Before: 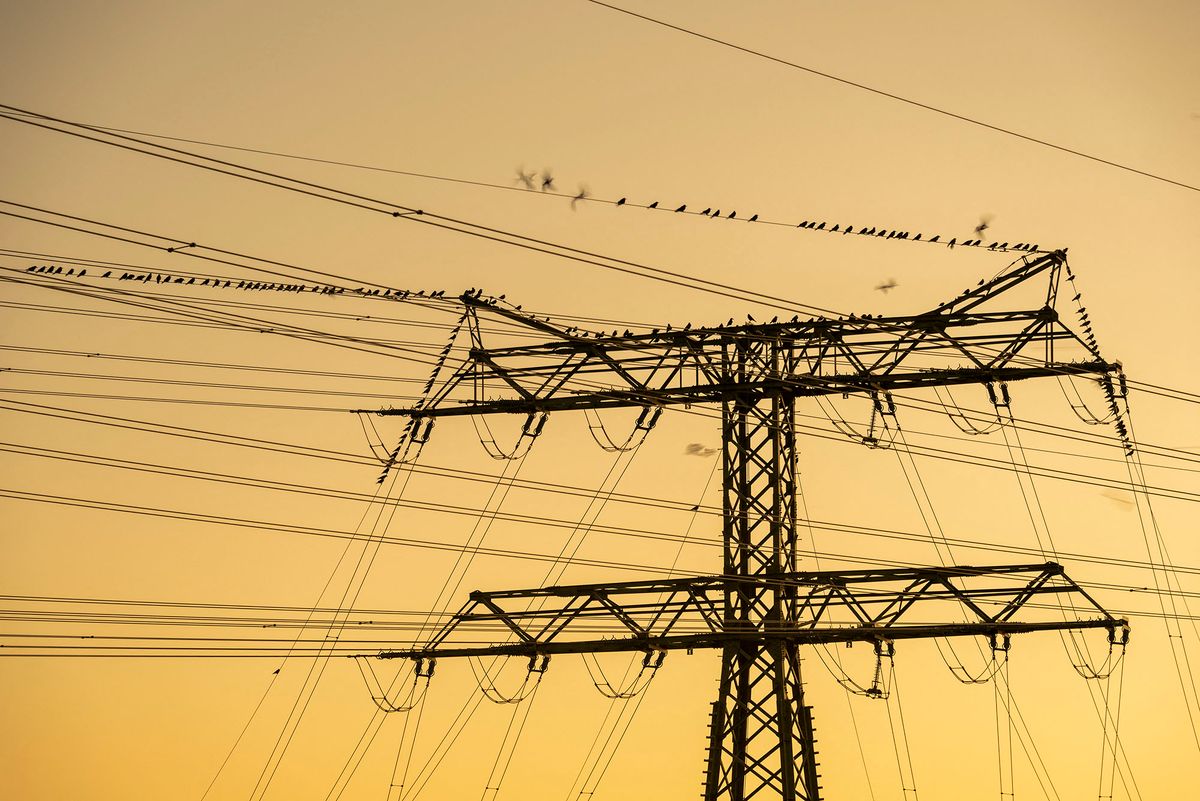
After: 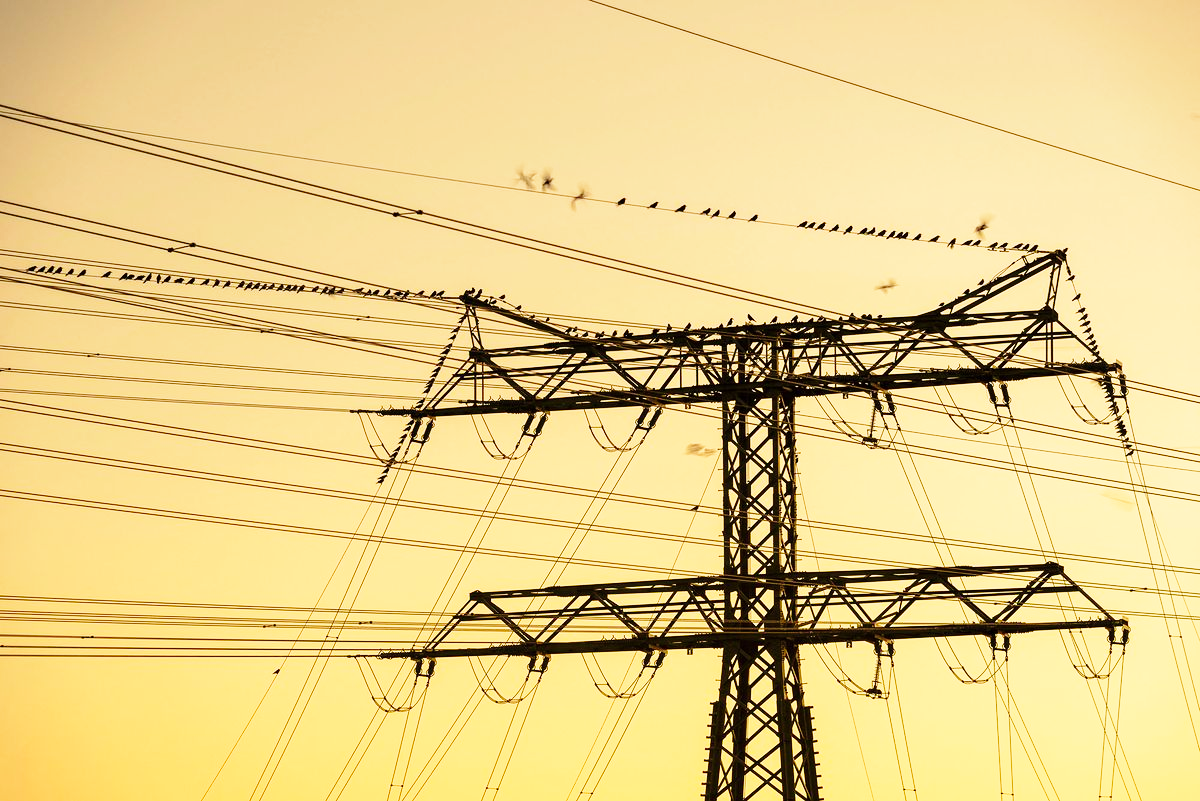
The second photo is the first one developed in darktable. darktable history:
base curve: curves: ch0 [(0, 0) (0.028, 0.03) (0.121, 0.232) (0.46, 0.748) (0.859, 0.968) (1, 1)], preserve colors none
velvia: on, module defaults
